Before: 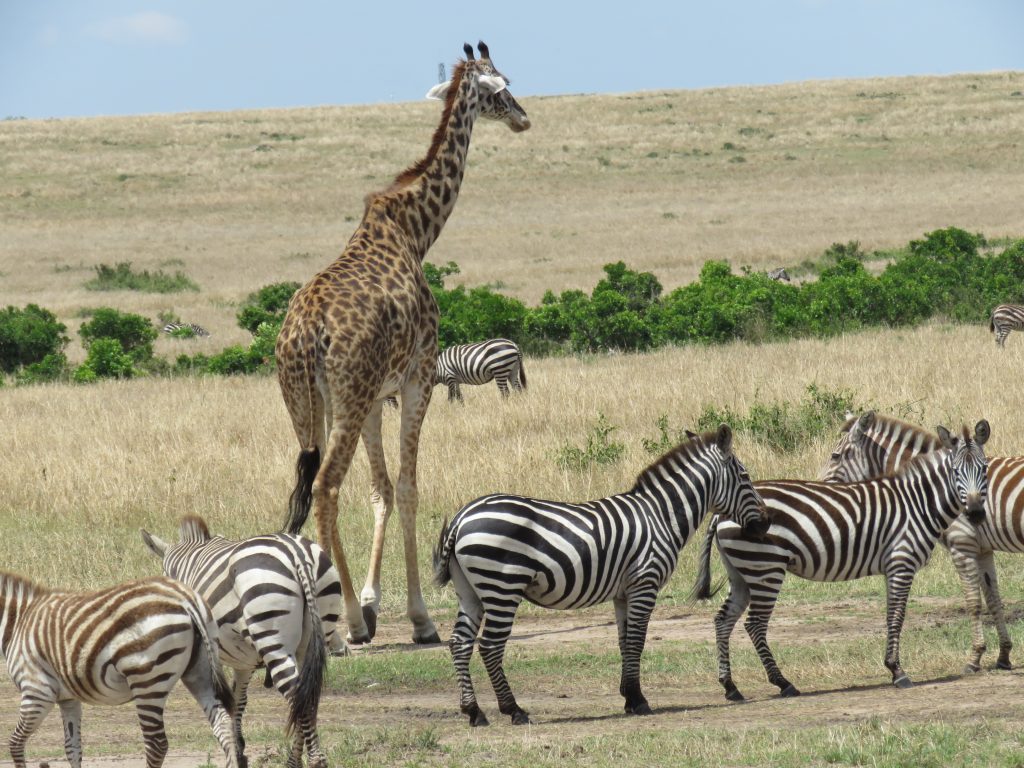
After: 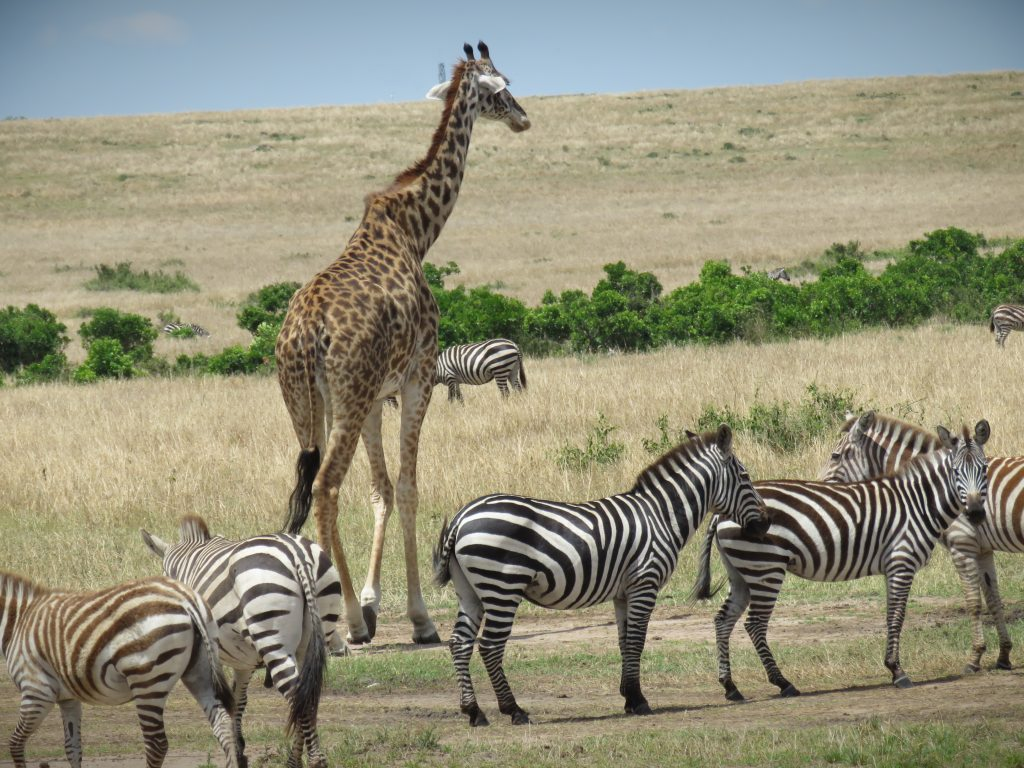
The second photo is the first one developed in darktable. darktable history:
color balance: contrast -0.5%
vignetting: fall-off start 98.29%, fall-off radius 100%, brightness -1, saturation 0.5, width/height ratio 1.428
